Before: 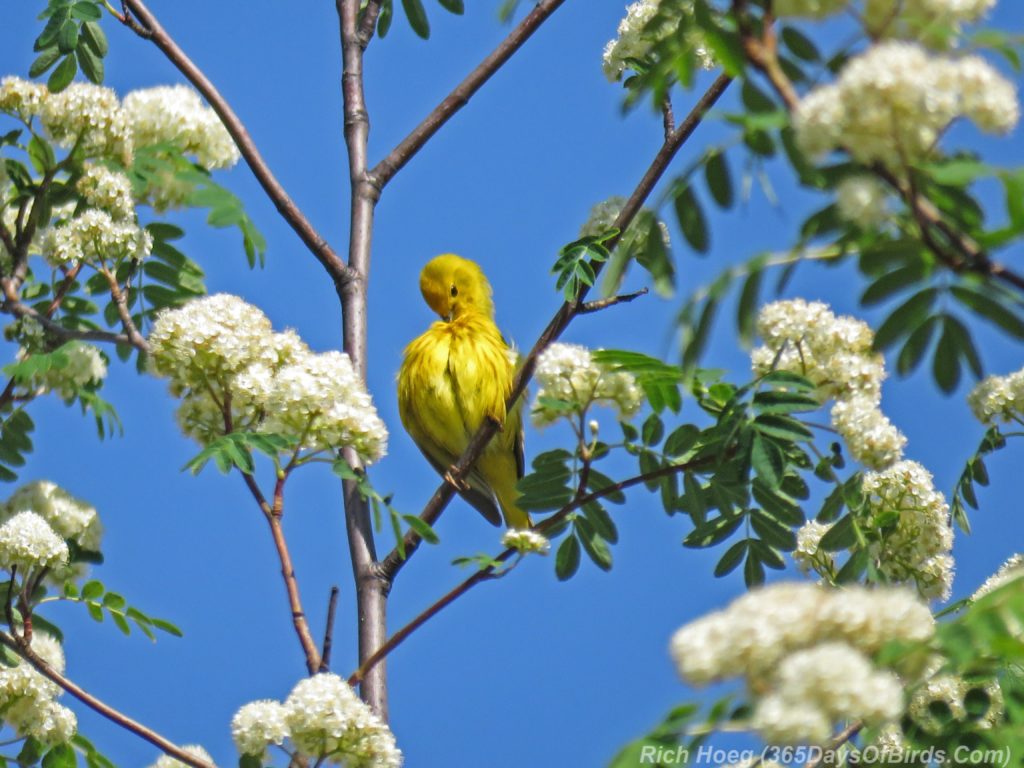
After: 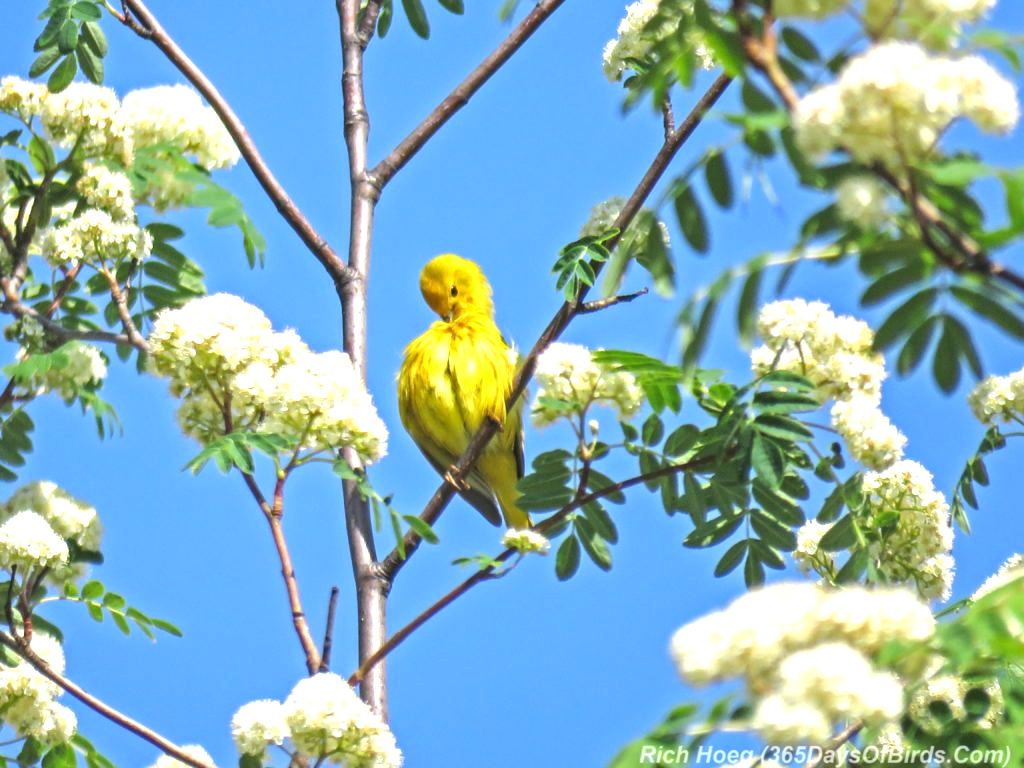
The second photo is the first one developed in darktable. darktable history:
exposure: black level correction 0.001, exposure 0.954 EV, compensate highlight preservation false
